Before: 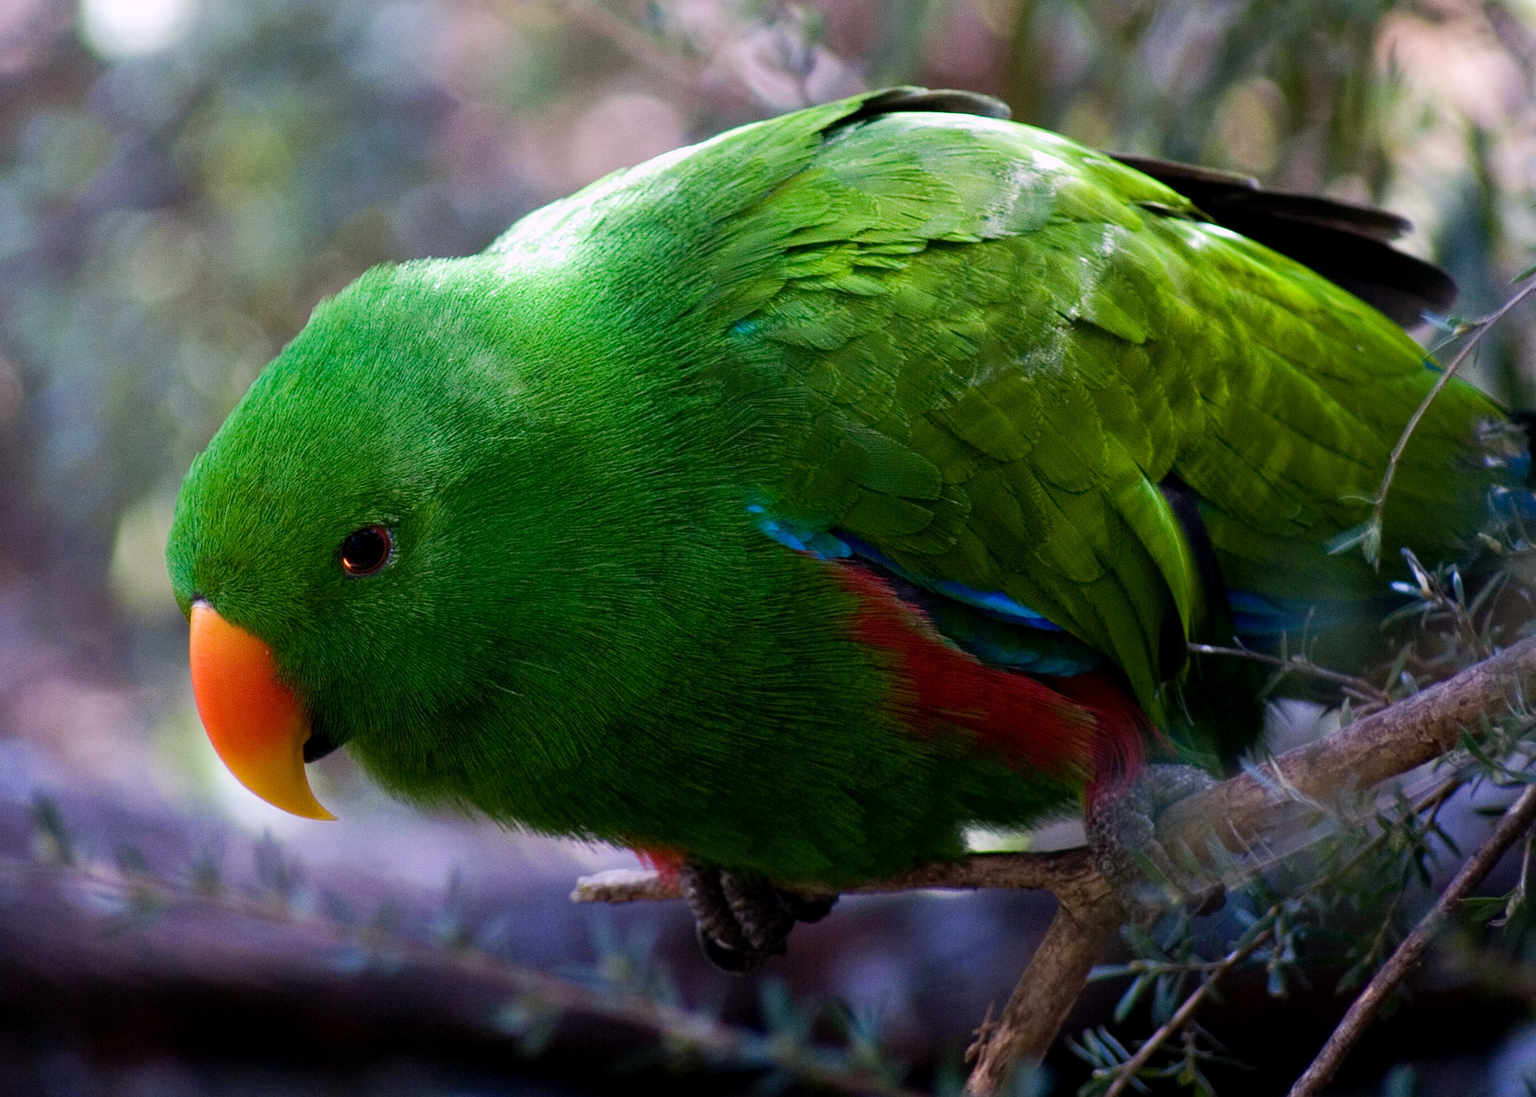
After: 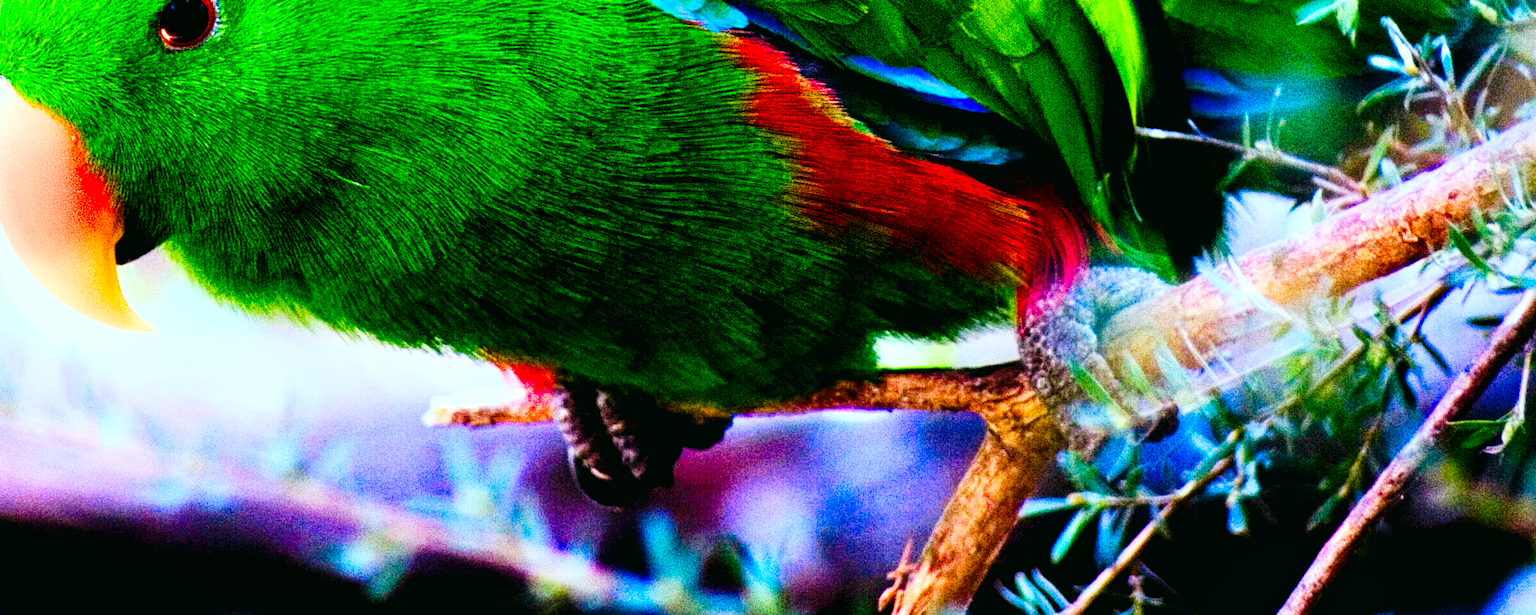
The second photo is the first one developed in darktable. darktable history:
local contrast: highlights 100%, shadows 101%, detail 120%, midtone range 0.2
exposure: exposure 2.265 EV, compensate highlight preservation false
filmic rgb: black relative exposure -8.01 EV, white relative exposure 4.06 EV, hardness 4.19, latitude 49.54%, contrast 1.101
tone curve: curves: ch0 [(0, 0) (0.003, 0.025) (0.011, 0.025) (0.025, 0.025) (0.044, 0.026) (0.069, 0.033) (0.1, 0.053) (0.136, 0.078) (0.177, 0.108) (0.224, 0.153) (0.277, 0.213) (0.335, 0.286) (0.399, 0.372) (0.468, 0.467) (0.543, 0.565) (0.623, 0.675) (0.709, 0.775) (0.801, 0.863) (0.898, 0.936) (1, 1)], preserve colors none
crop and rotate: left 13.245%, top 48.631%, bottom 2.744%
contrast brightness saturation: contrast 0.197, brightness 0.155, saturation 0.136
color correction: highlights a* -7.64, highlights b* 1.32, shadows a* -2.92, saturation 1.41
color balance rgb: power › luminance -3.577%, power › chroma 0.581%, power › hue 38.27°, linear chroma grading › global chroma 14.525%, perceptual saturation grading › global saturation 20%, perceptual saturation grading › highlights -25.132%, perceptual saturation grading › shadows 25.946%, perceptual brilliance grading › highlights 2.696%, global vibrance 20%
